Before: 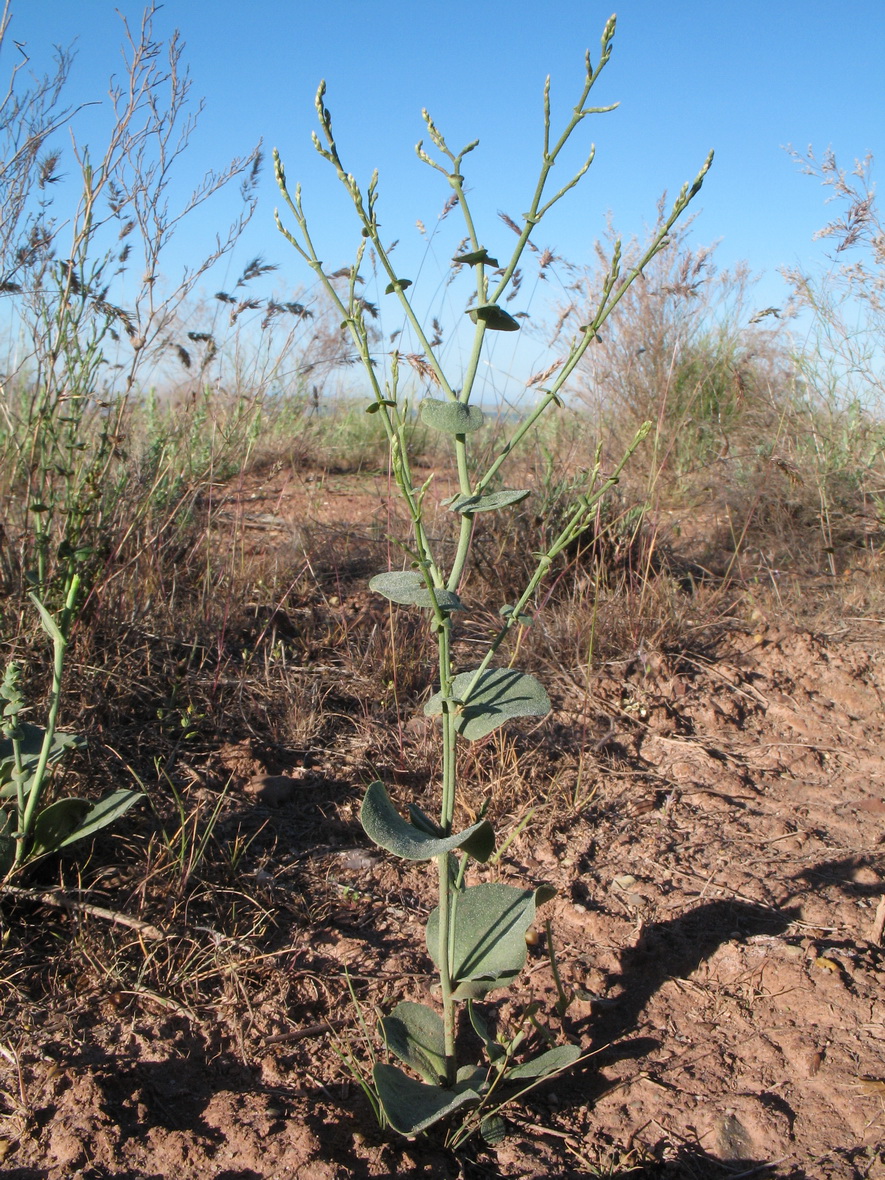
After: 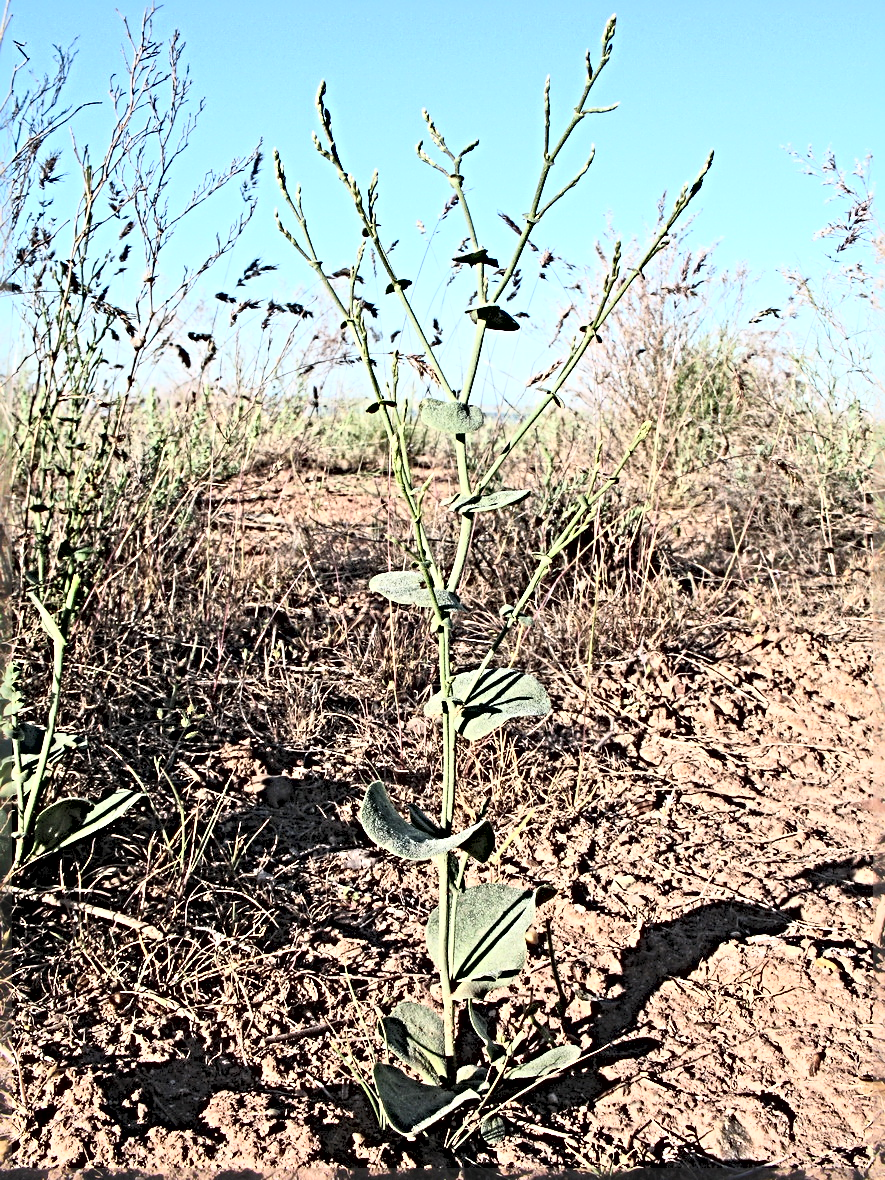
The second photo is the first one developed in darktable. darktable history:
sharpen: radius 6.254, amount 1.808, threshold 0.217
contrast brightness saturation: contrast 0.393, brightness 0.518
